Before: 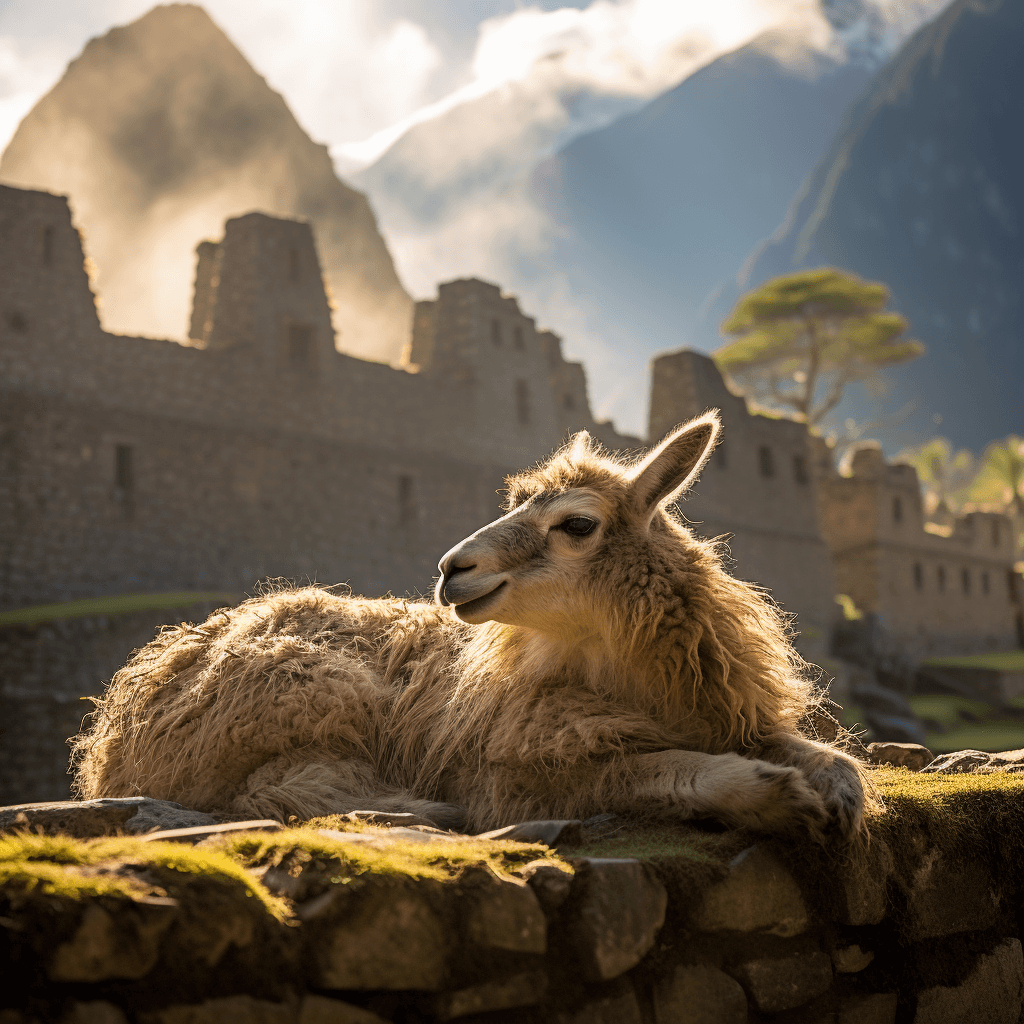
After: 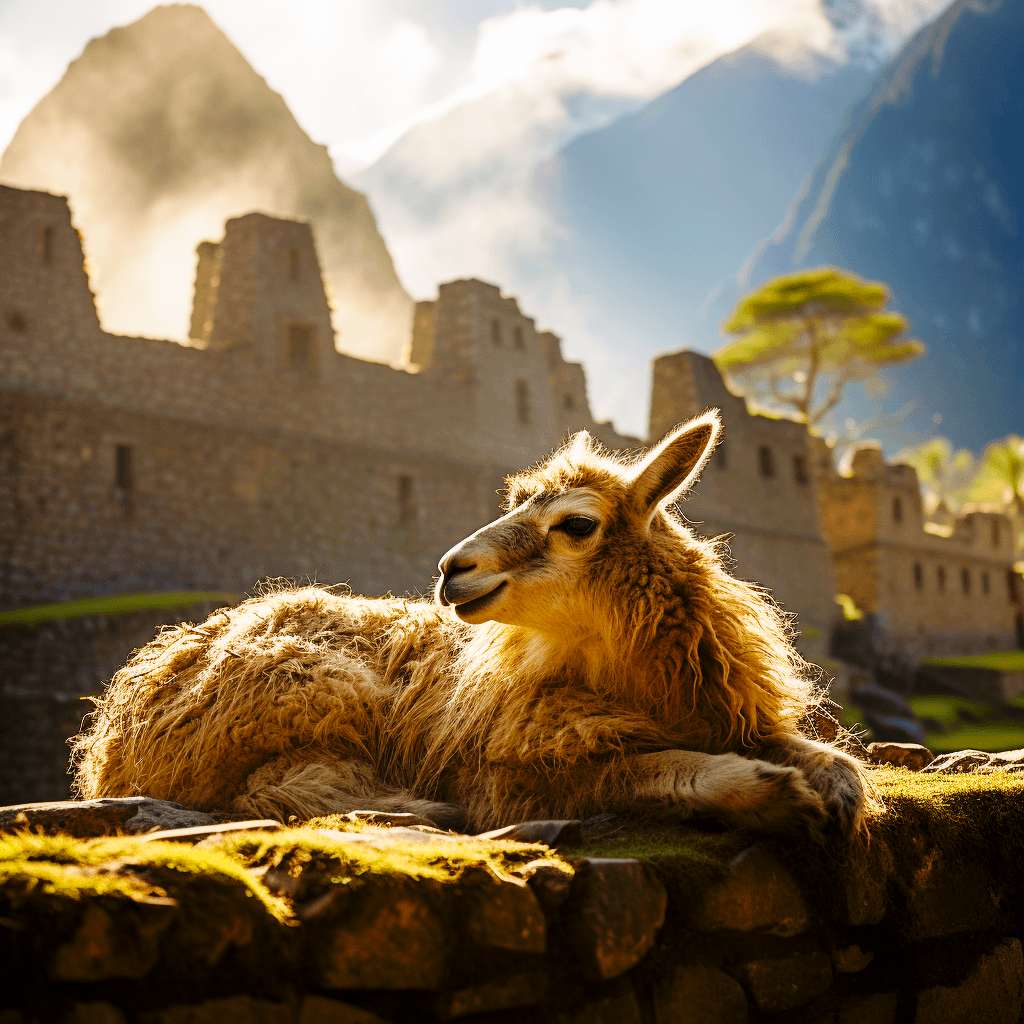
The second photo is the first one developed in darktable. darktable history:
base curve: curves: ch0 [(0, 0) (0.036, 0.025) (0.121, 0.166) (0.206, 0.329) (0.605, 0.79) (1, 1)], preserve colors none
color balance rgb: perceptual saturation grading › global saturation 20%, perceptual saturation grading › highlights -25%, perceptual saturation grading › shadows 50%
